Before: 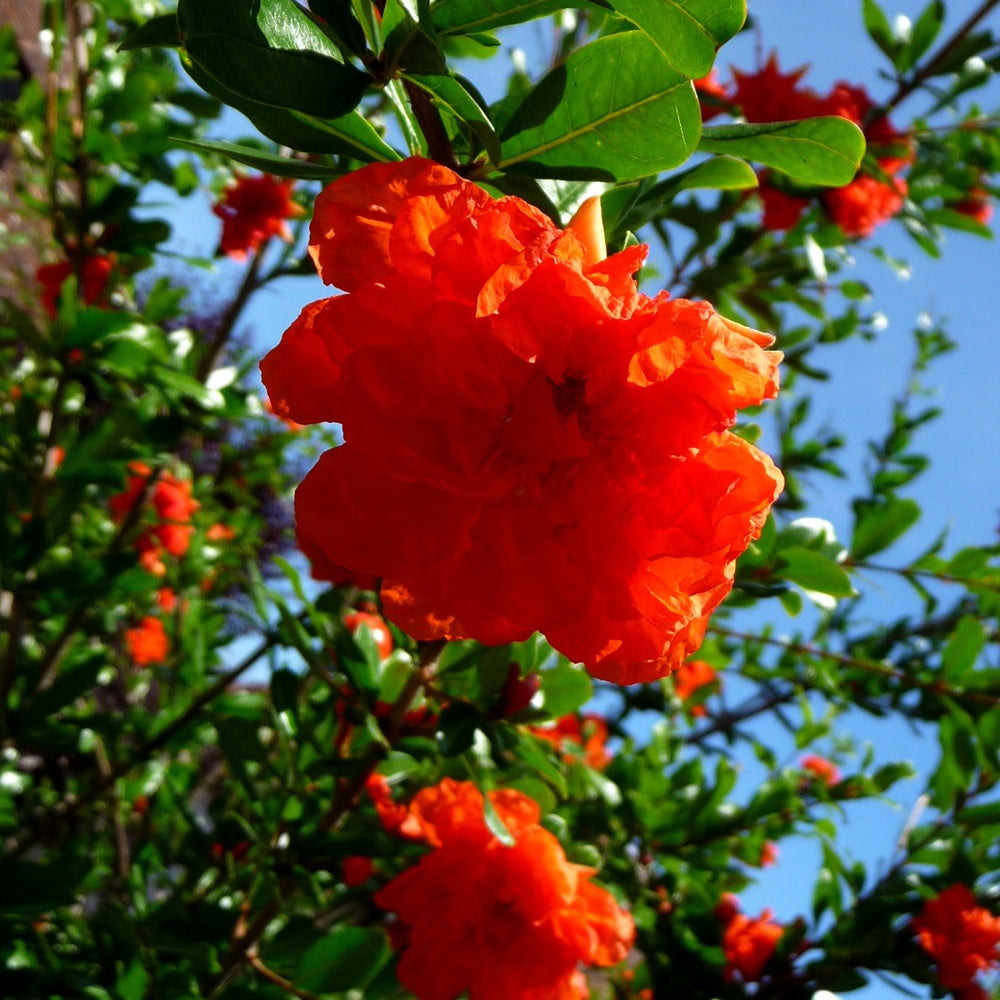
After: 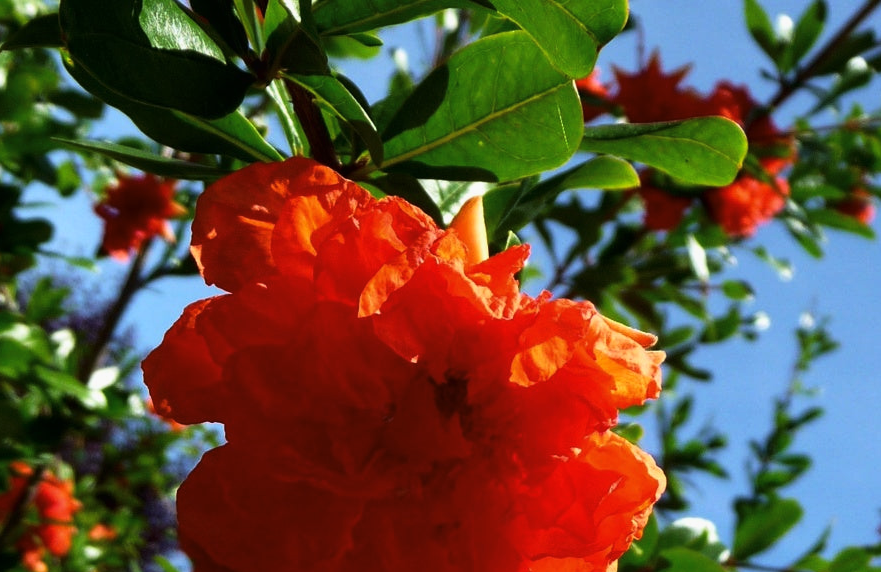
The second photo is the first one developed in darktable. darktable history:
tone curve: curves: ch0 [(0.016, 0.011) (0.204, 0.146) (0.515, 0.476) (0.78, 0.795) (1, 0.981)], color space Lab, linked channels, preserve colors none
crop and rotate: left 11.812%, bottom 42.776%
